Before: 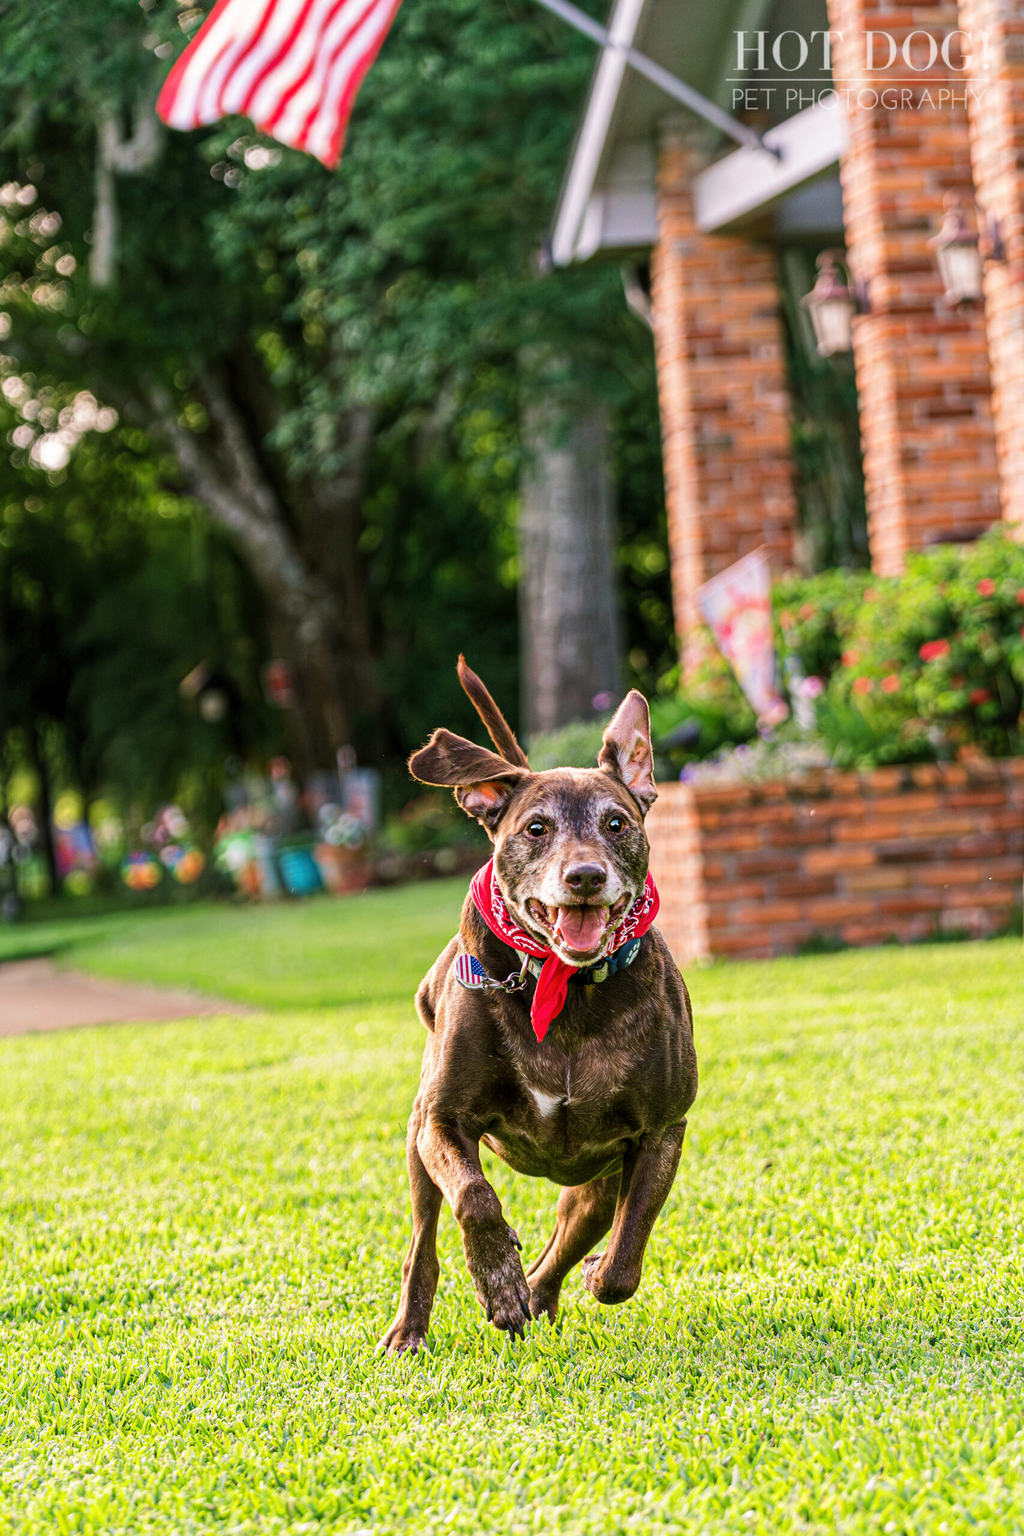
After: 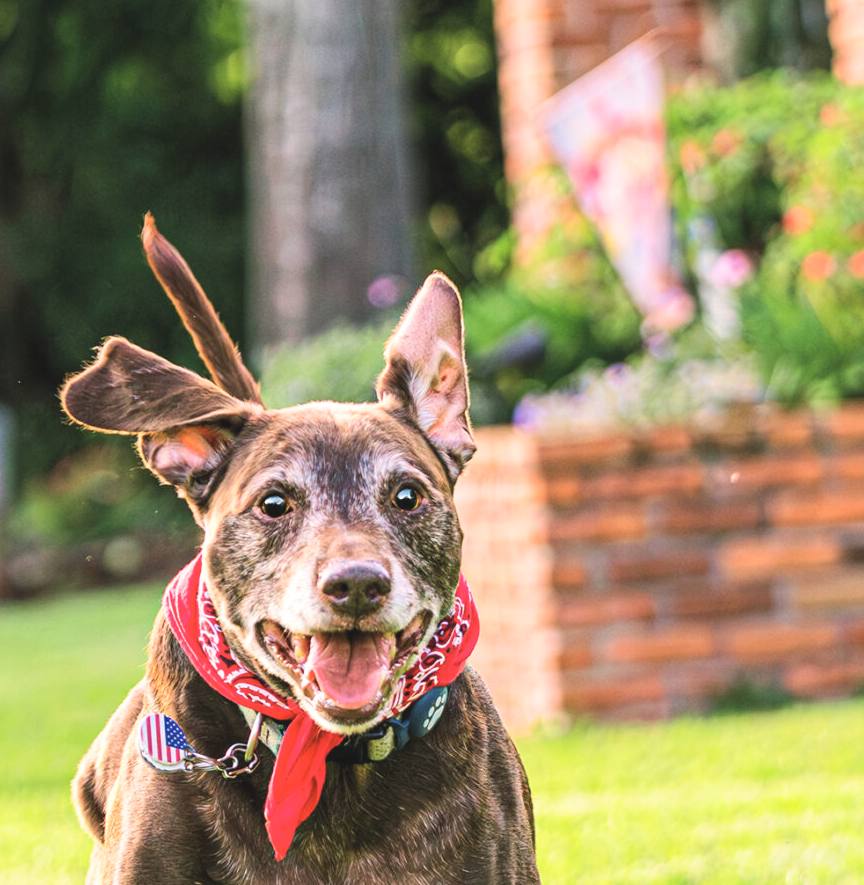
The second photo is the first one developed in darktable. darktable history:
crop: left 36.325%, top 34.28%, right 13.042%, bottom 31.139%
exposure: black level correction -0.004, exposure 0.051 EV, compensate exposure bias true, compensate highlight preservation false
contrast brightness saturation: contrast 0.144, brightness 0.21
